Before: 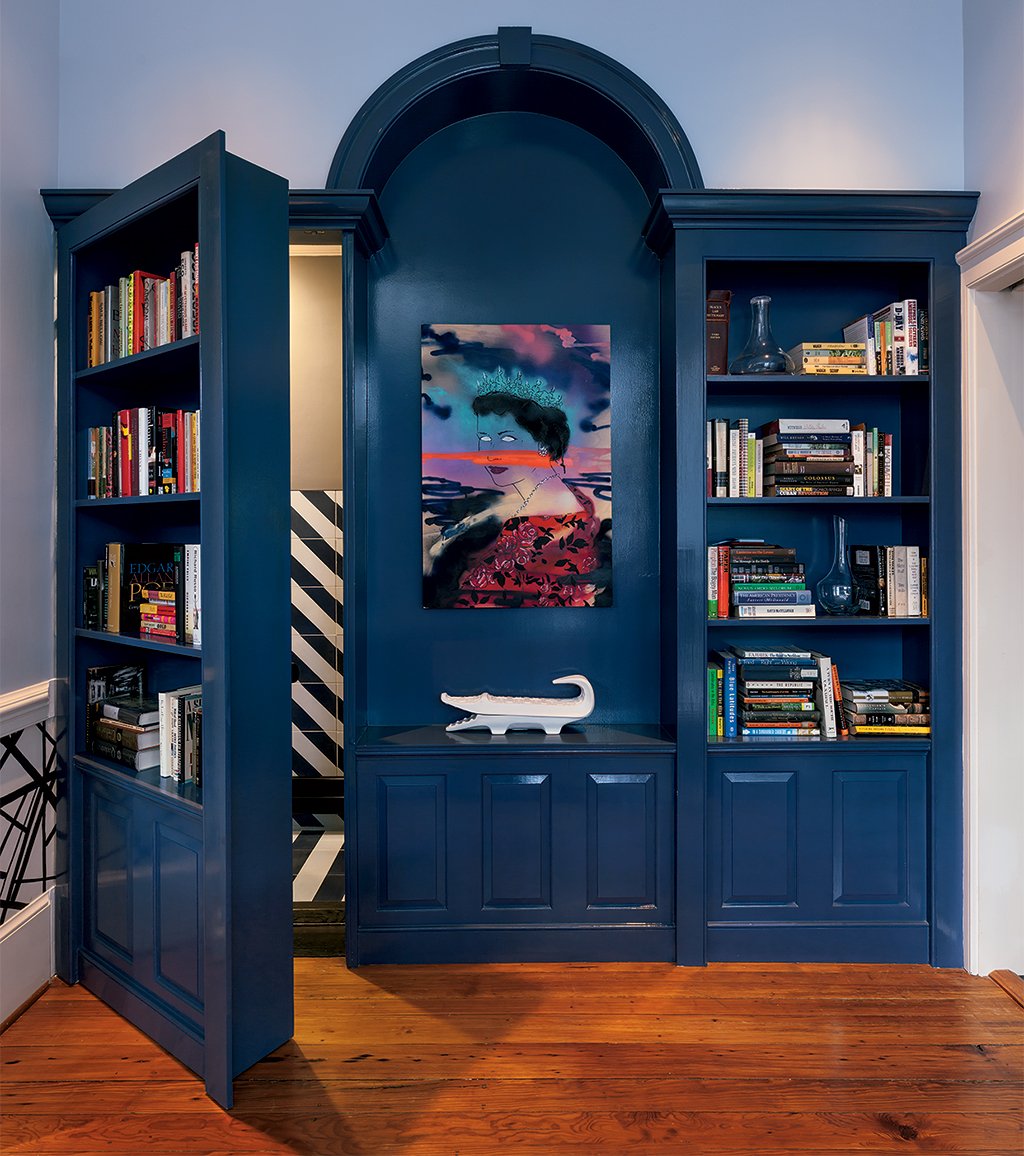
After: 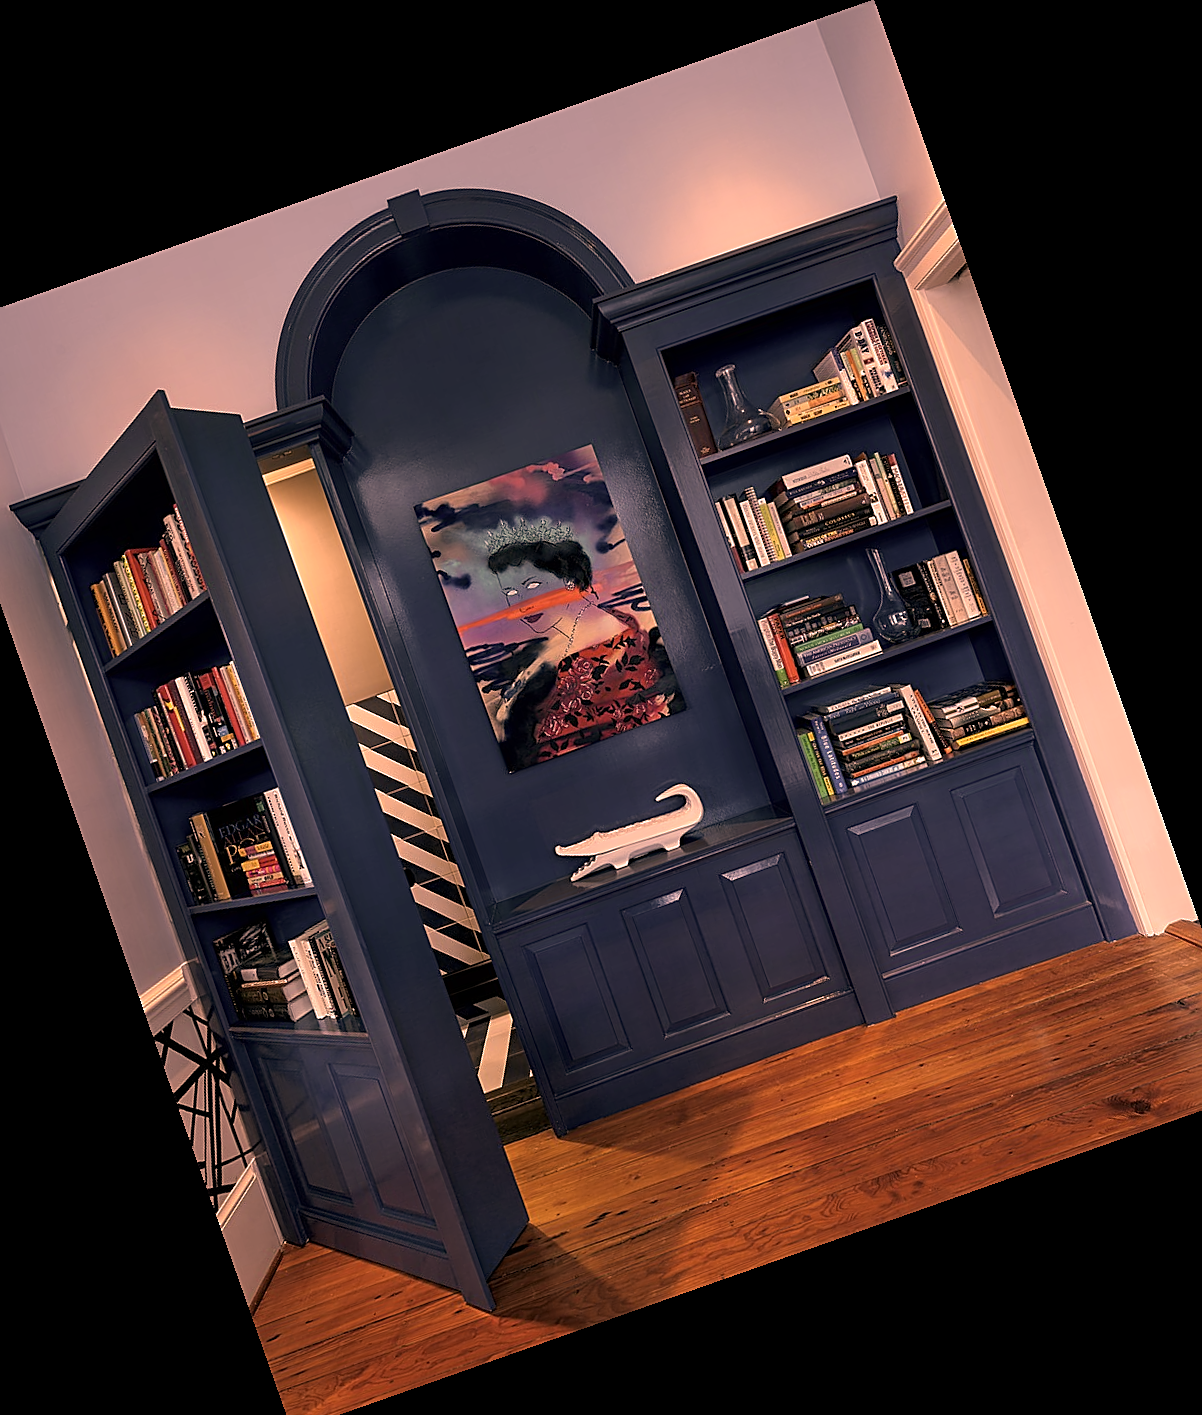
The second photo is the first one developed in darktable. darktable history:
sharpen: on, module defaults
split-toning: shadows › saturation 0.61, highlights › saturation 0.58, balance -28.74, compress 87.36%
crop and rotate: angle 19.43°, left 6.812%, right 4.125%, bottom 1.087%
color correction: highlights a* 40, highlights b* 40, saturation 0.69
